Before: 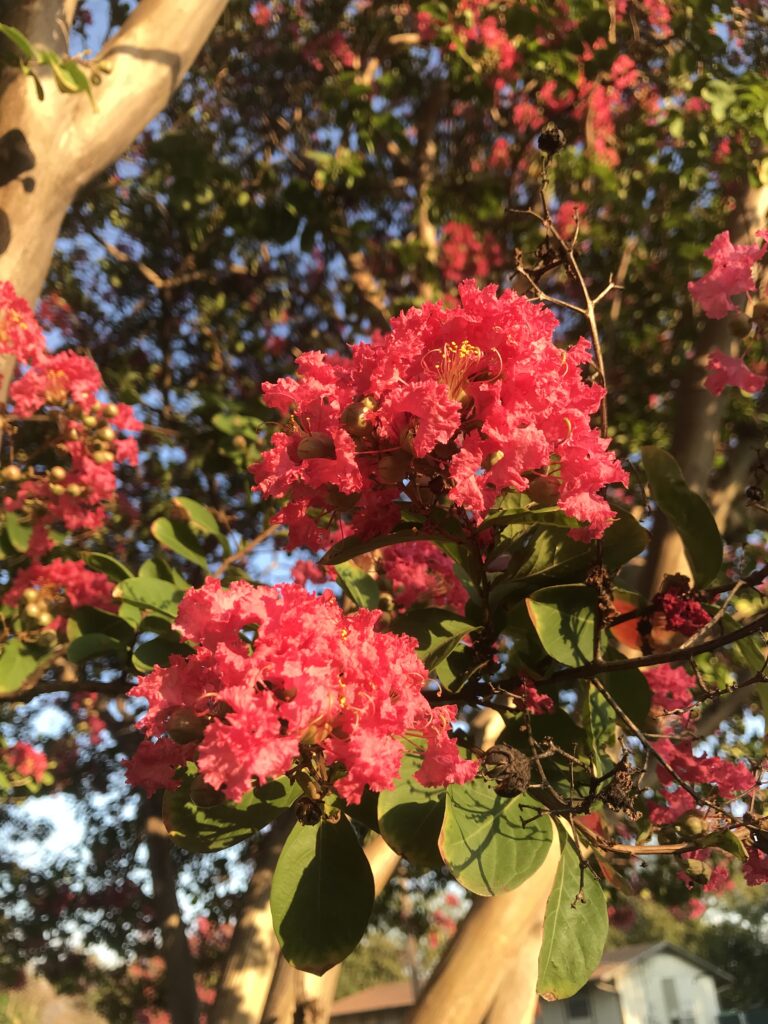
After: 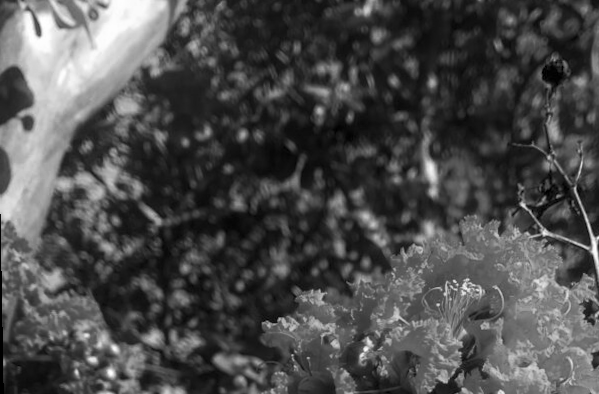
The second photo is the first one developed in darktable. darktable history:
crop: left 0.579%, top 7.627%, right 23.167%, bottom 54.275%
monochrome: on, module defaults
exposure: exposure 0.15 EV, compensate highlight preservation false
rotate and perspective: lens shift (vertical) 0.048, lens shift (horizontal) -0.024, automatic cropping off
white balance: emerald 1
local contrast: on, module defaults
color balance rgb: perceptual saturation grading › global saturation 30%, global vibrance 20%
shadows and highlights: shadows -88.03, highlights -35.45, shadows color adjustment 99.15%, highlights color adjustment 0%, soften with gaussian
